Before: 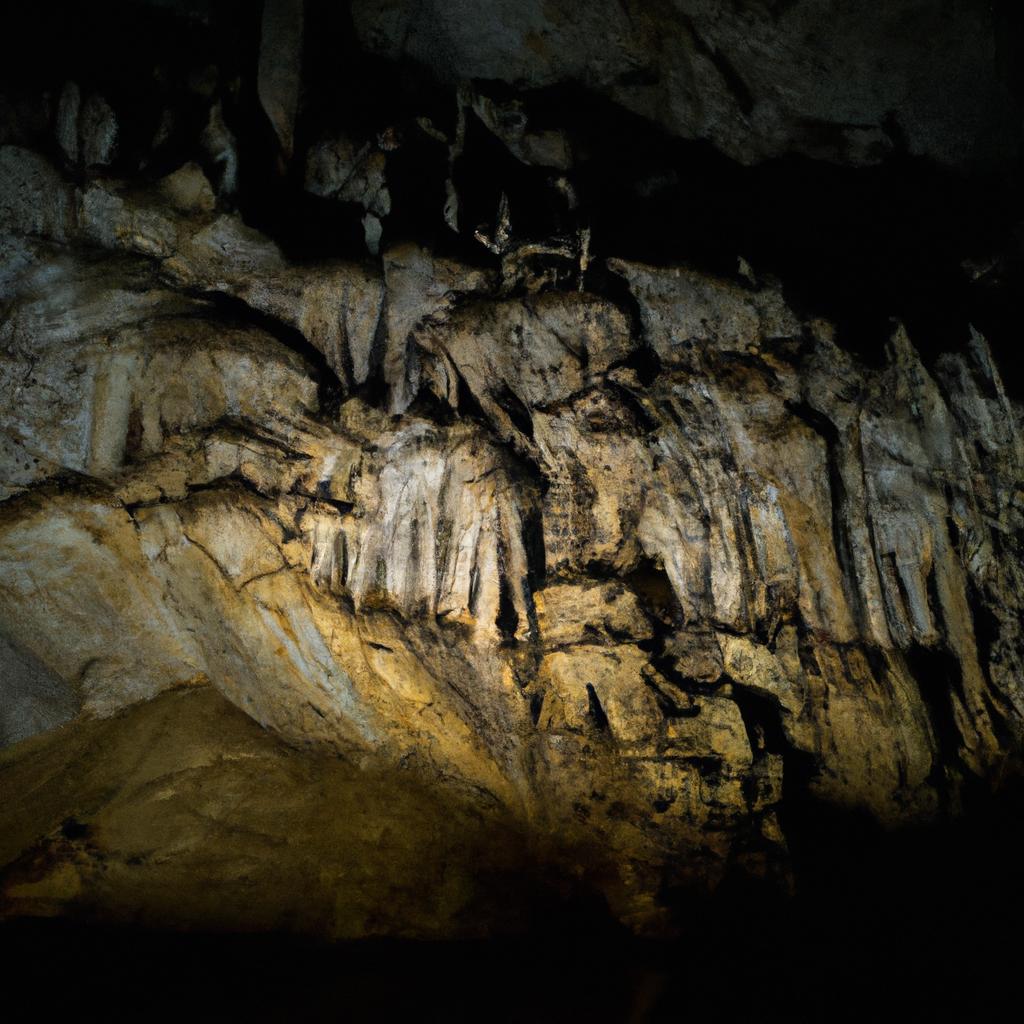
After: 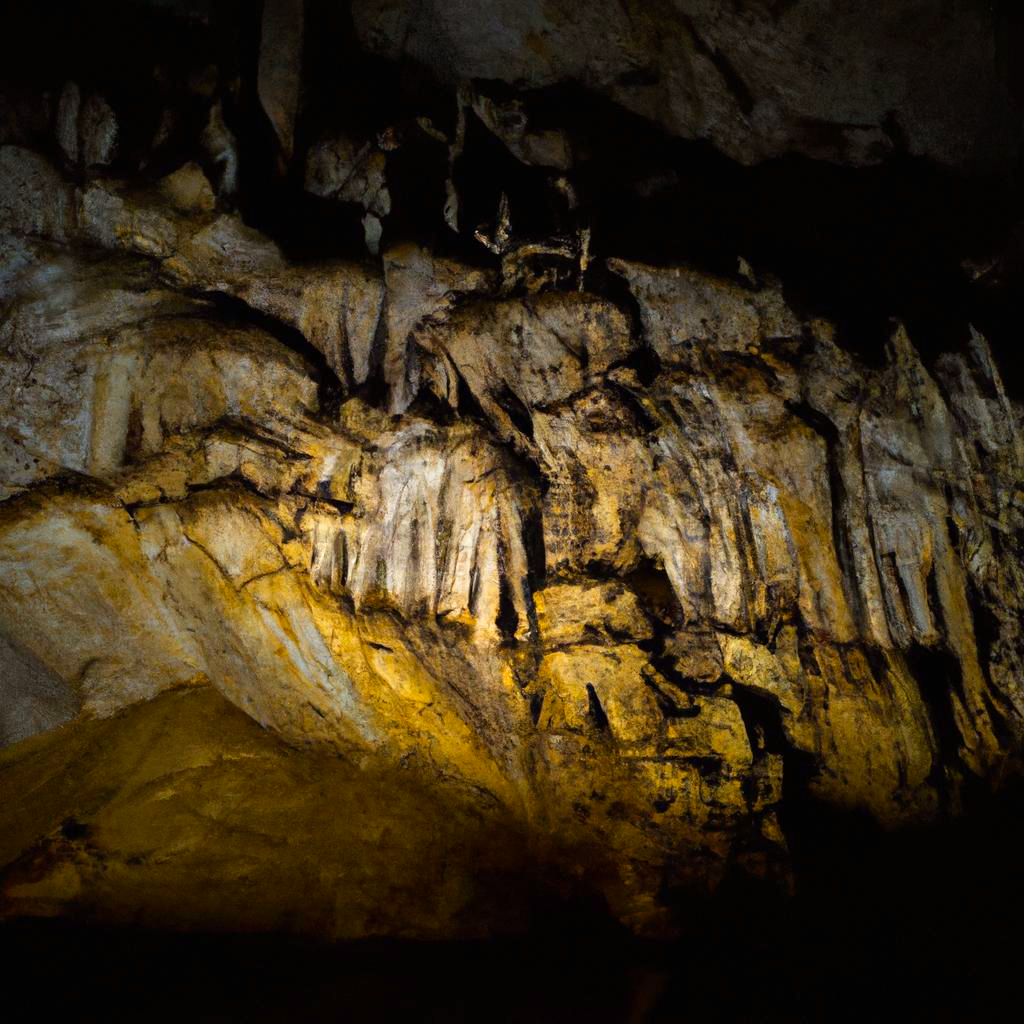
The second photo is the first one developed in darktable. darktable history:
exposure: exposure 0.153 EV, compensate highlight preservation false
color balance rgb: power › chroma 1.068%, power › hue 25.87°, linear chroma grading › global chroma 25.132%, perceptual saturation grading › global saturation 0.397%, global vibrance 22.254%
